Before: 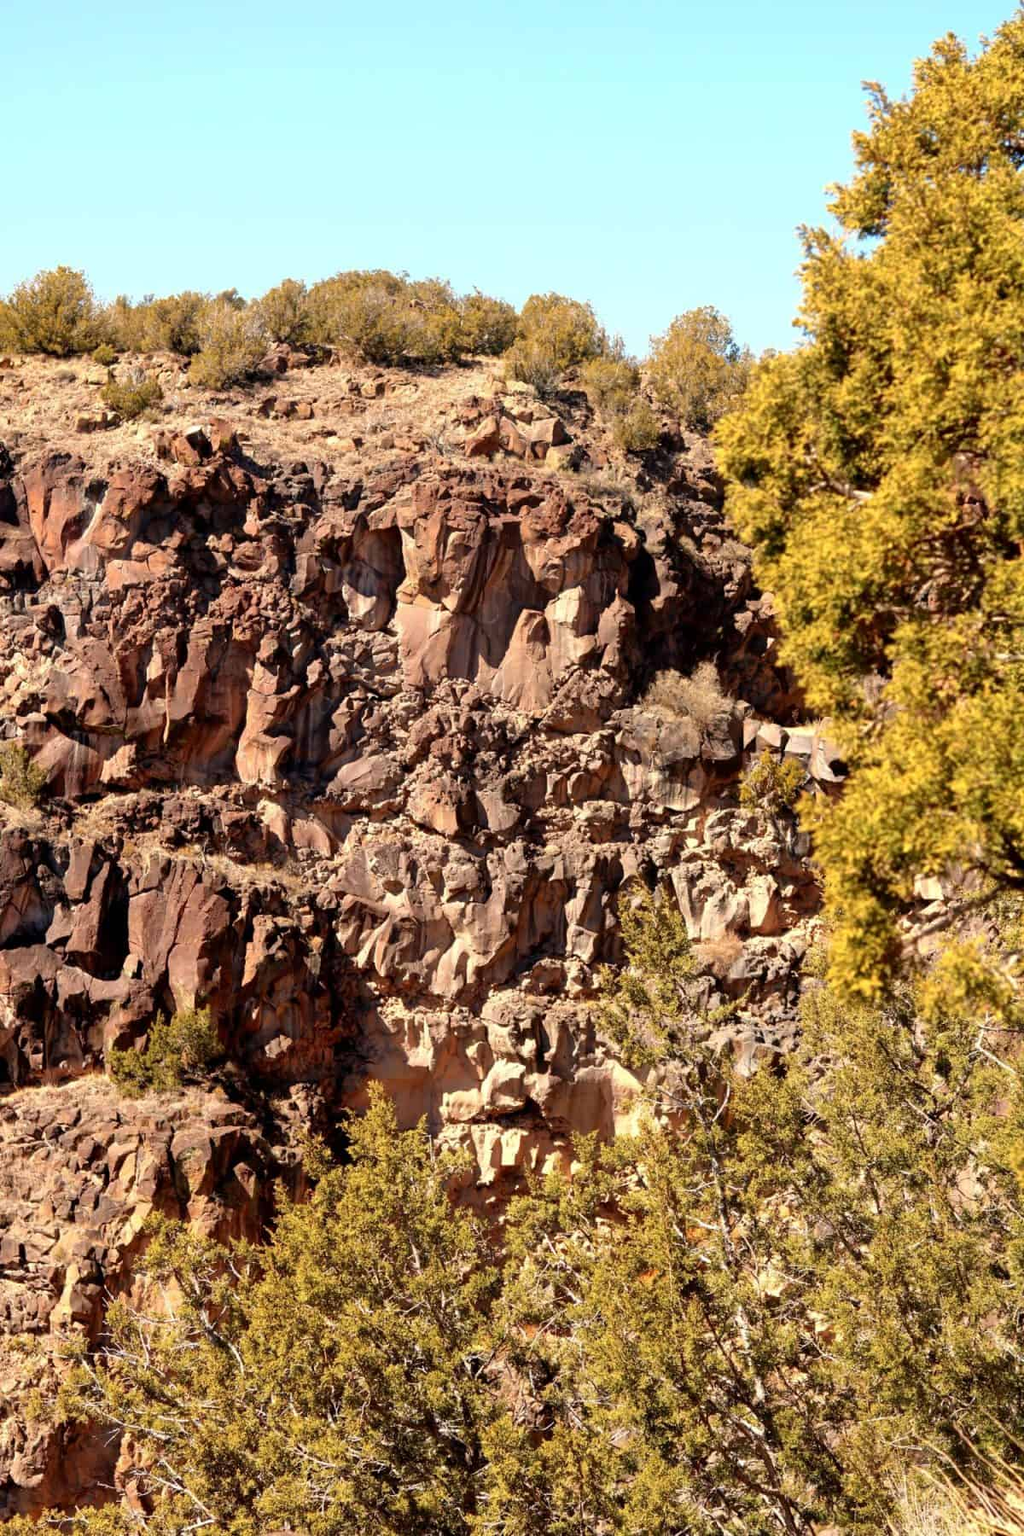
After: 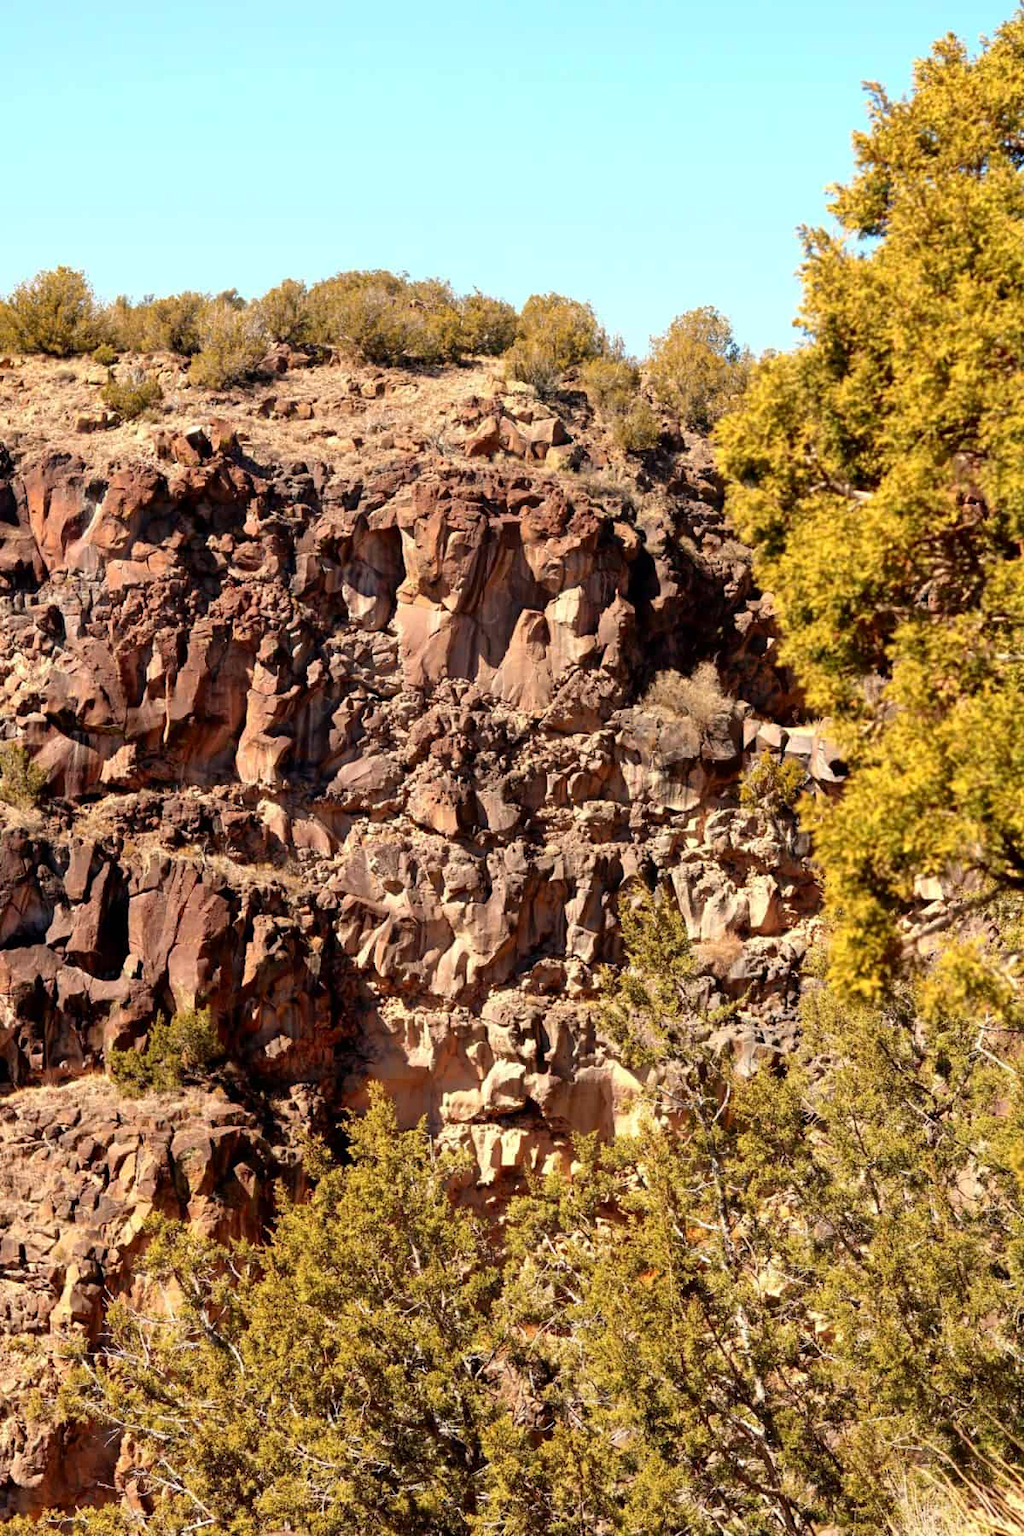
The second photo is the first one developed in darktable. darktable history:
contrast brightness saturation: contrast 0.041, saturation 0.066
